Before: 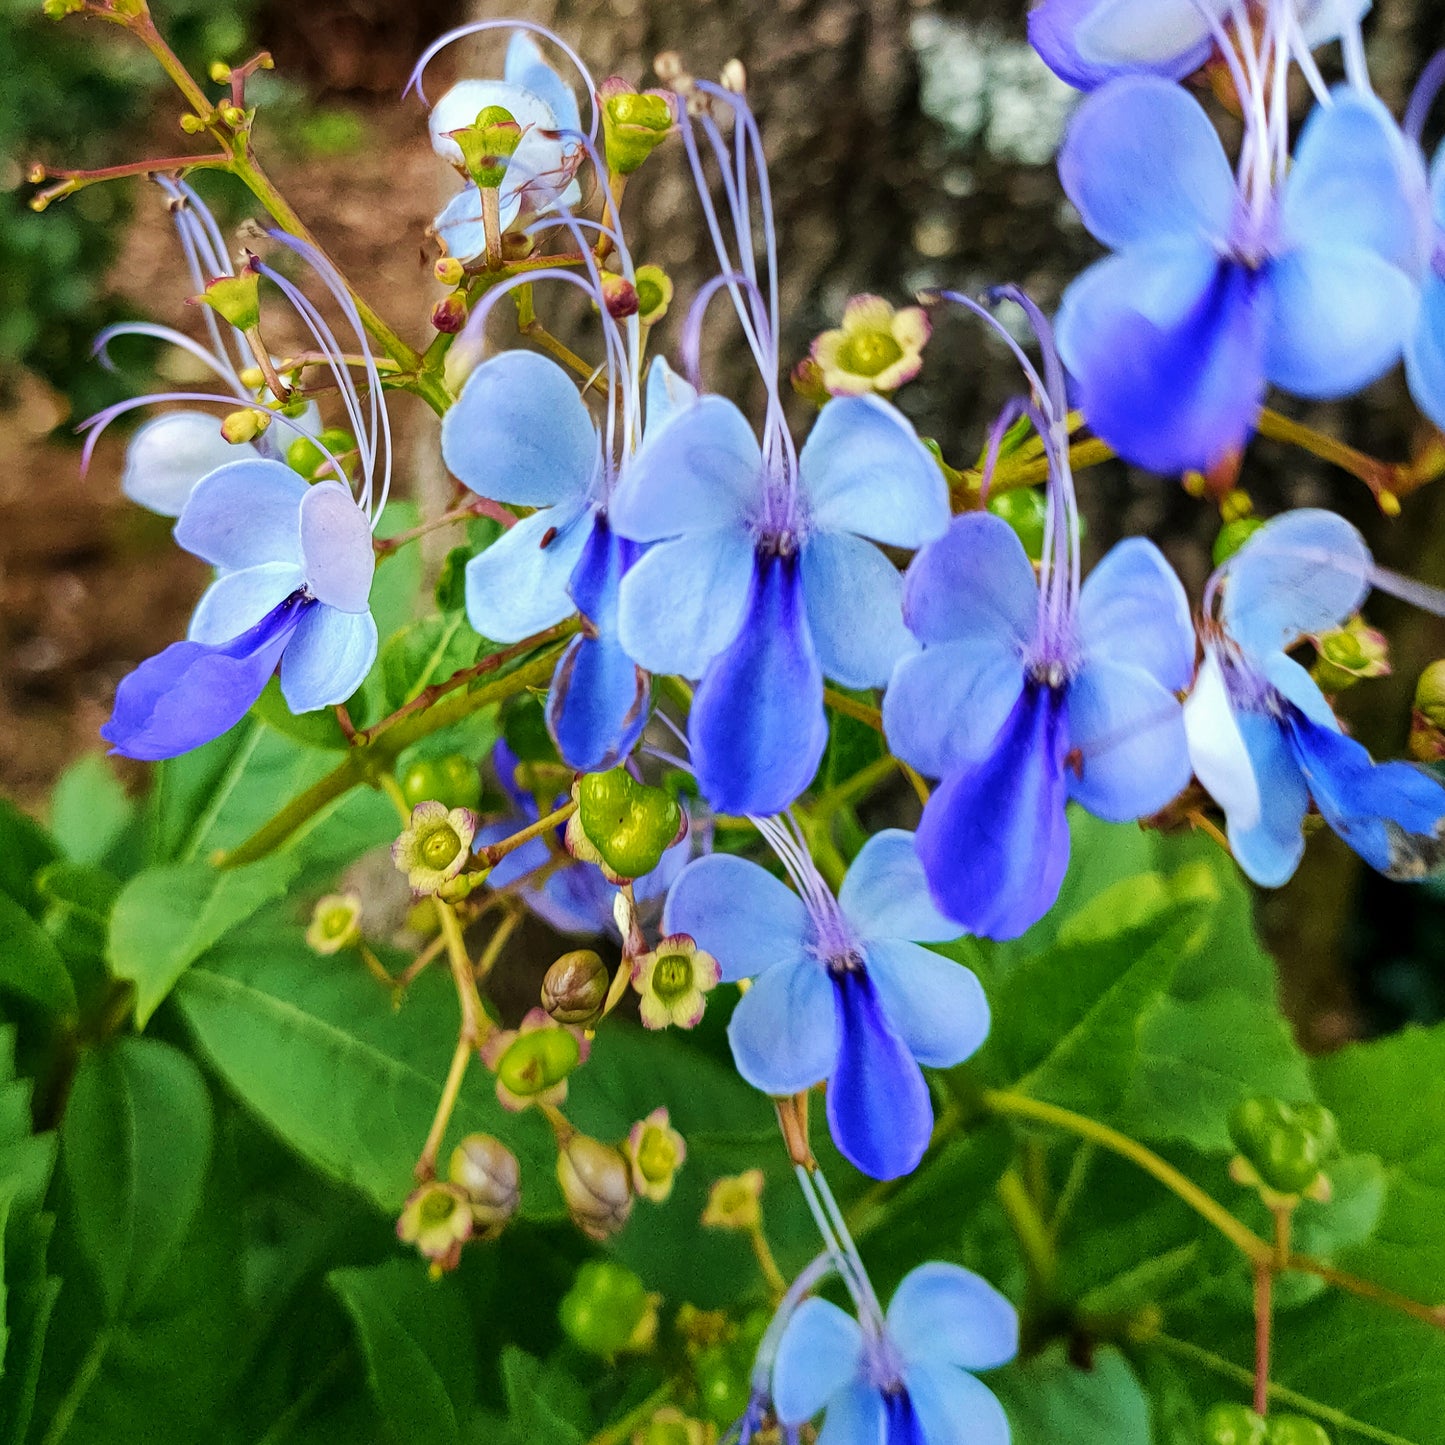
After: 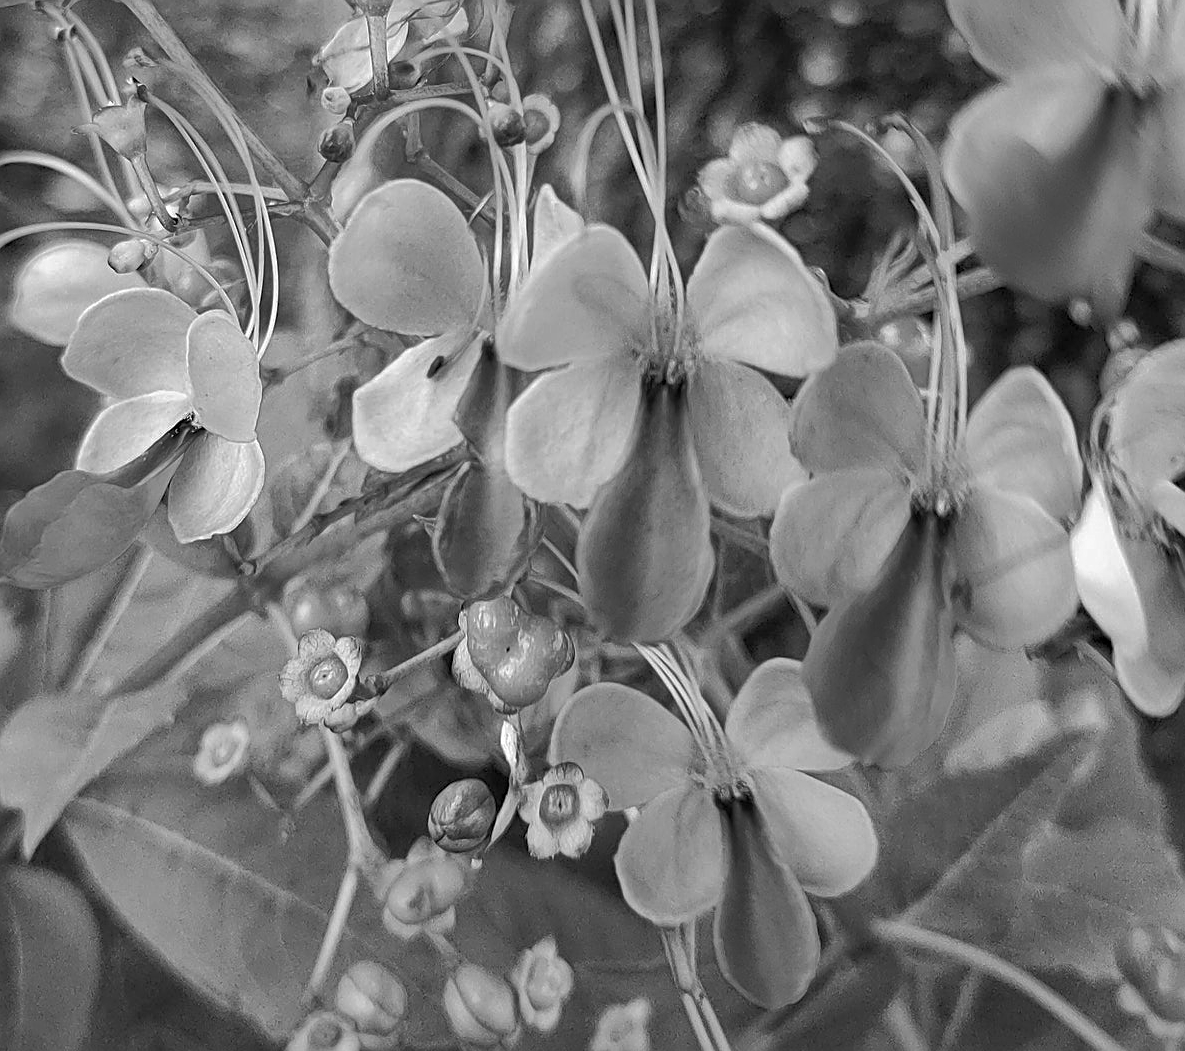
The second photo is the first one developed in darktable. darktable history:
crop: left 7.856%, top 11.836%, right 10.12%, bottom 15.387%
monochrome: a 32, b 64, size 2.3, highlights 1
shadows and highlights: on, module defaults
sharpen: on, module defaults
